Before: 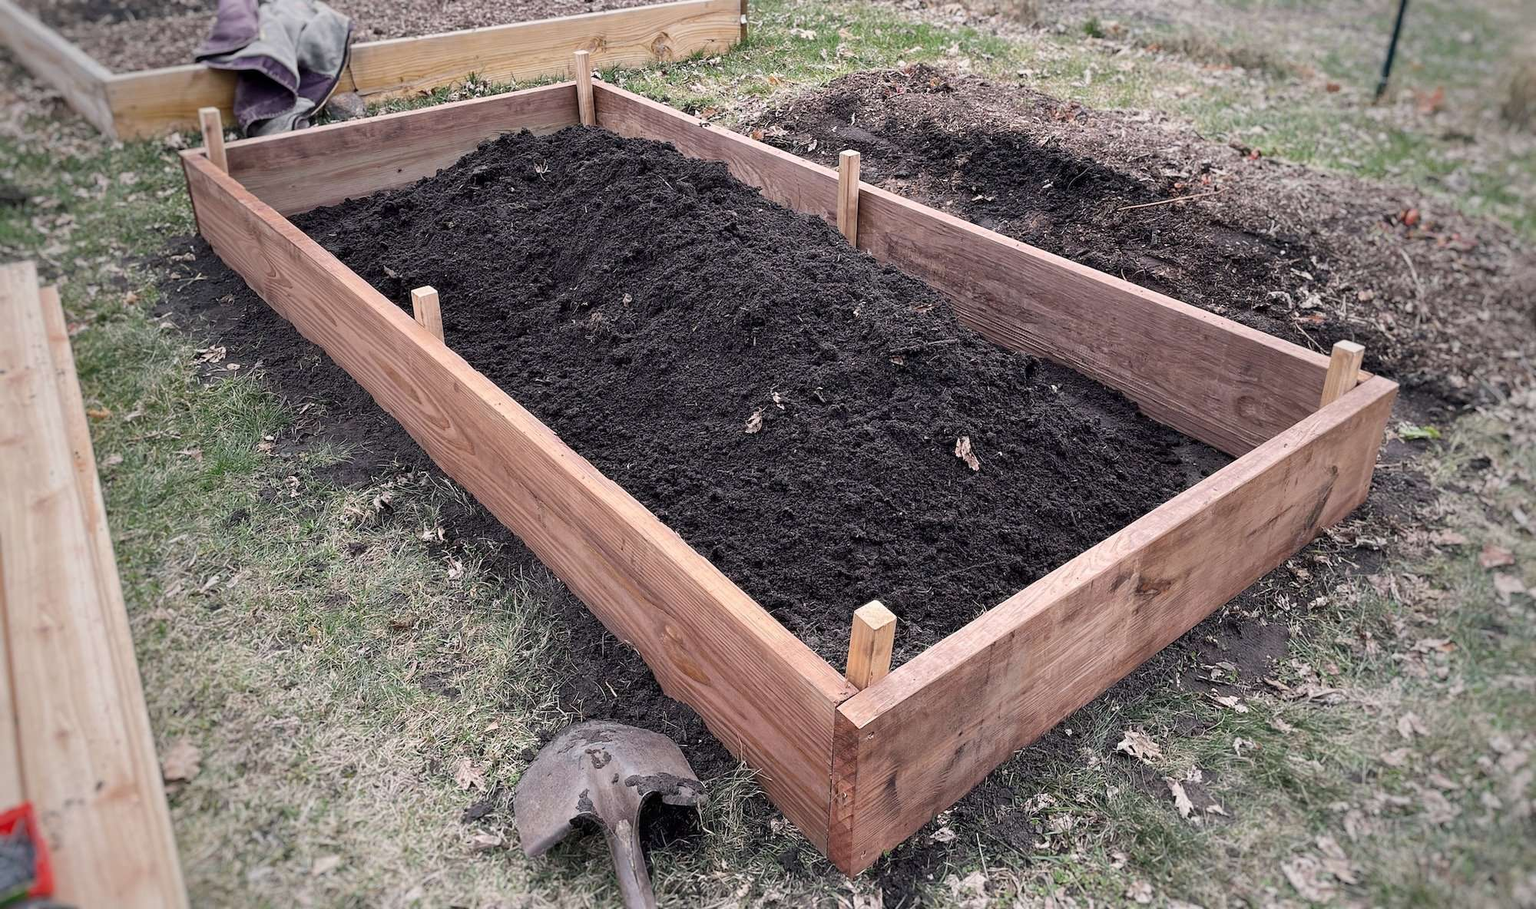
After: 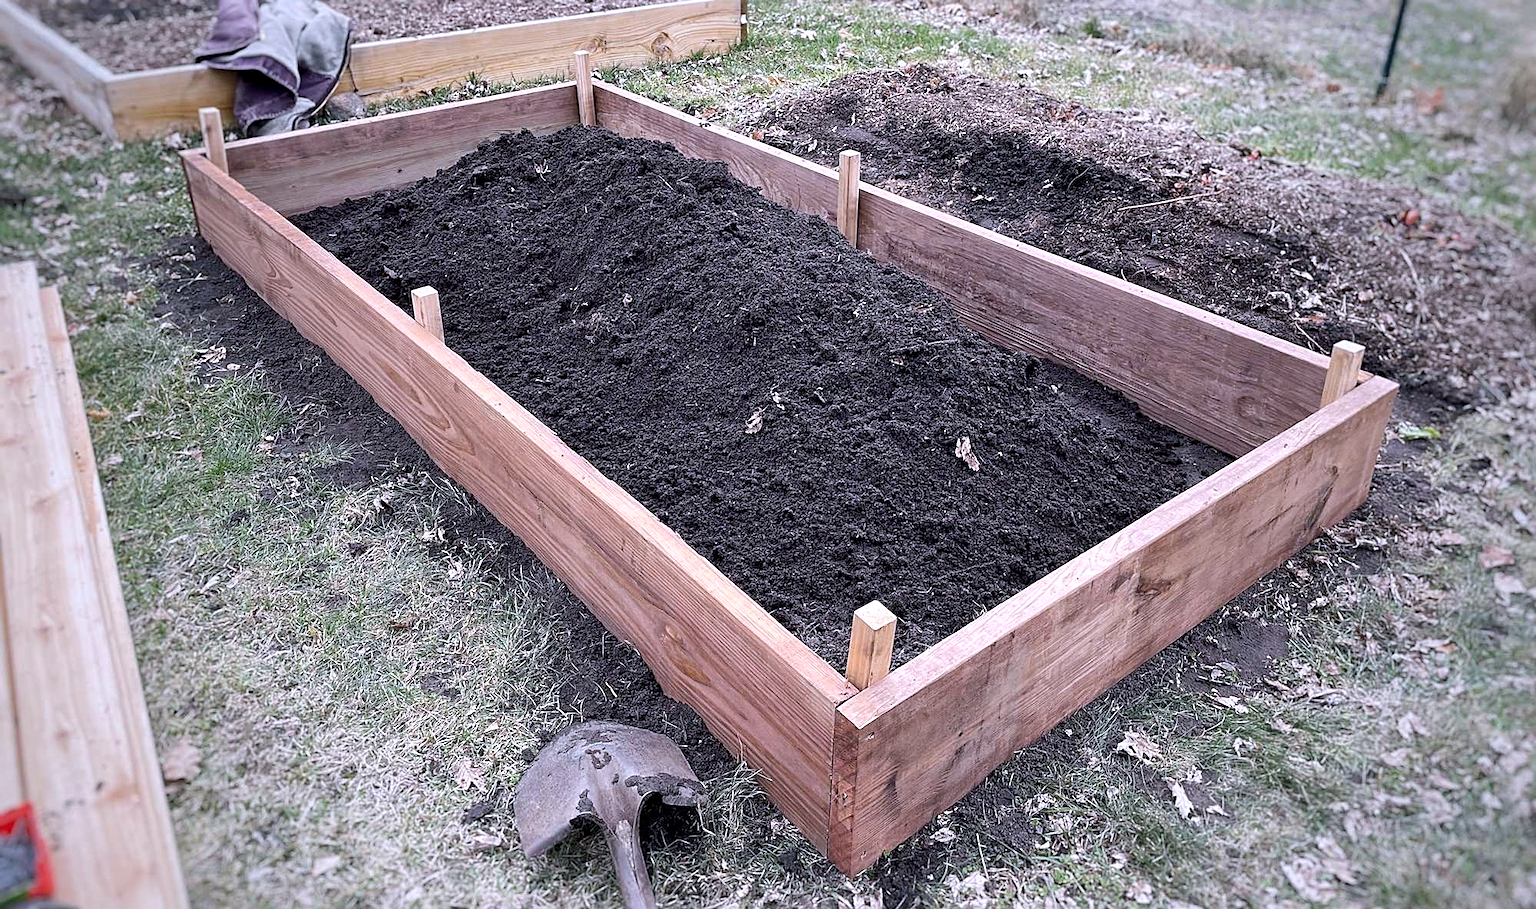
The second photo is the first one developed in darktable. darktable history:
exposure: black level correction 0.001, exposure 0.3 EV, compensate highlight preservation false
sharpen: on, module defaults
white balance: red 0.967, blue 1.119, emerald 0.756
